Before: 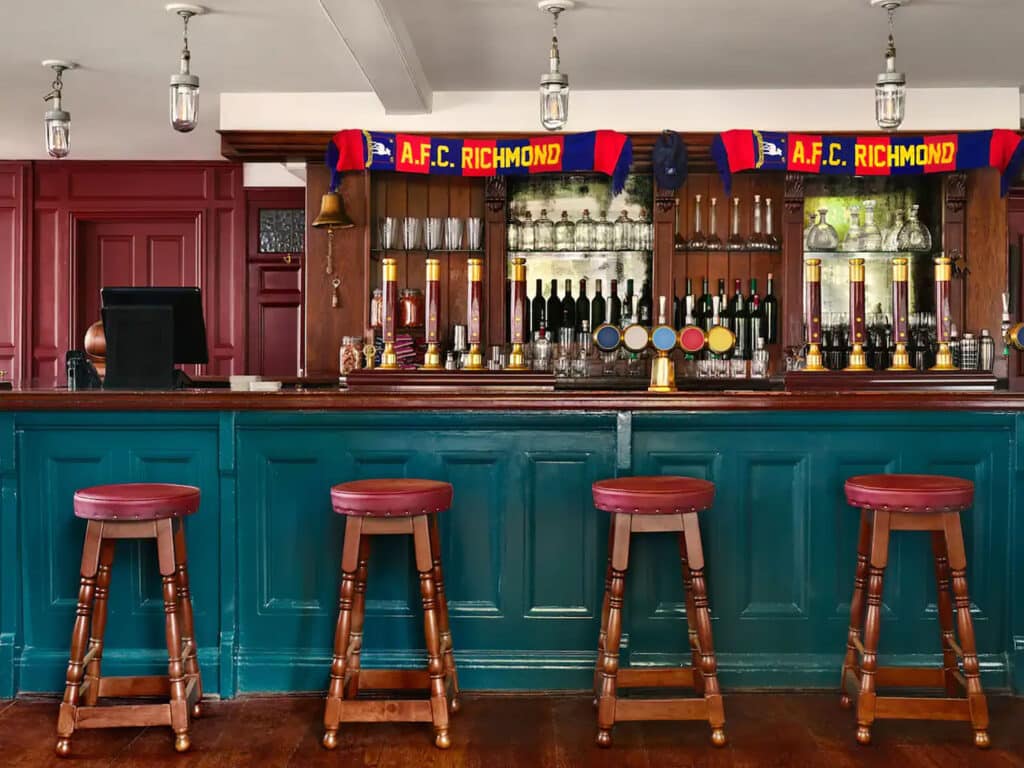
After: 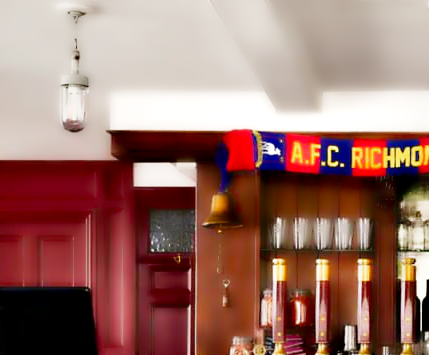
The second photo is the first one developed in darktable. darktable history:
filmic rgb: middle gray luminance 12.74%, black relative exposure -10.13 EV, white relative exposure 3.47 EV, threshold 6 EV, target black luminance 0%, hardness 5.74, latitude 44.69%, contrast 1.221, highlights saturation mix 5%, shadows ↔ highlights balance 26.78%, add noise in highlights 0, preserve chrominance no, color science v3 (2019), use custom middle-gray values true, iterations of high-quality reconstruction 0, contrast in highlights soft, enable highlight reconstruction true
crop and rotate: left 10.817%, top 0.062%, right 47.194%, bottom 53.626%
local contrast: mode bilateral grid, contrast 25, coarseness 60, detail 151%, midtone range 0.2
lowpass: radius 4, soften with bilateral filter, unbound 0
